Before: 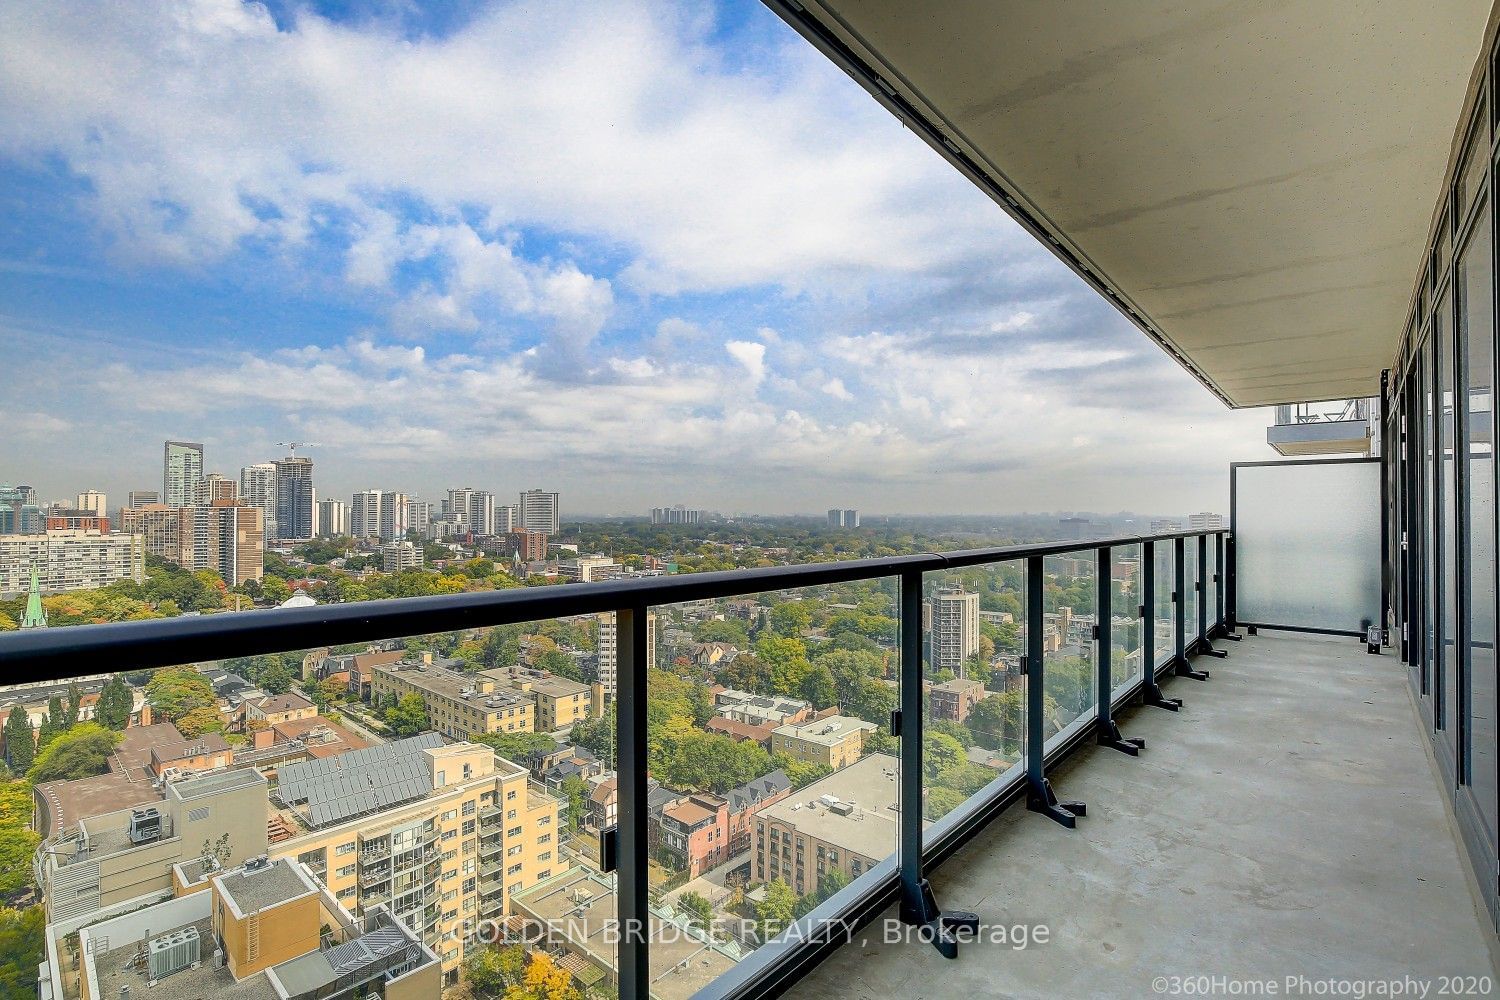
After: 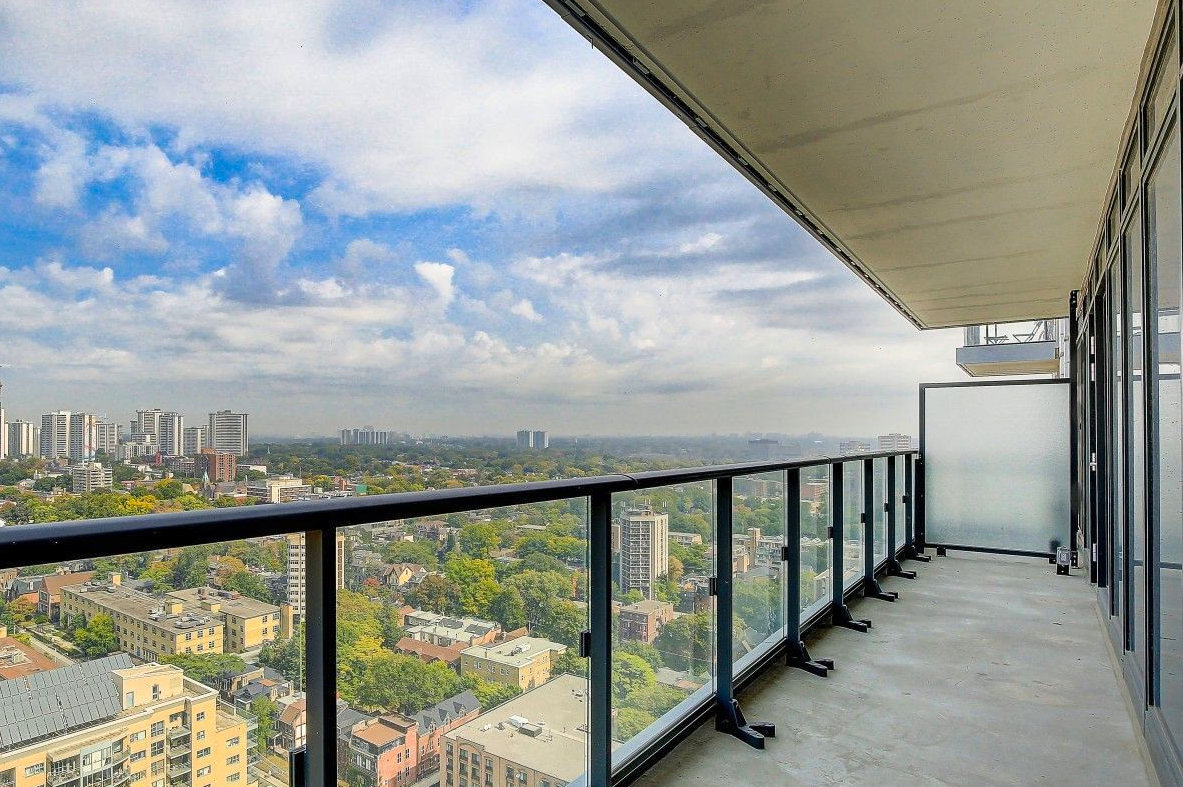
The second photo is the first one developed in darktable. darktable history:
shadows and highlights: low approximation 0.01, soften with gaussian
crop and rotate: left 20.74%, top 7.912%, right 0.375%, bottom 13.378%
contrast brightness saturation: contrast 0.03, brightness 0.06, saturation 0.13
